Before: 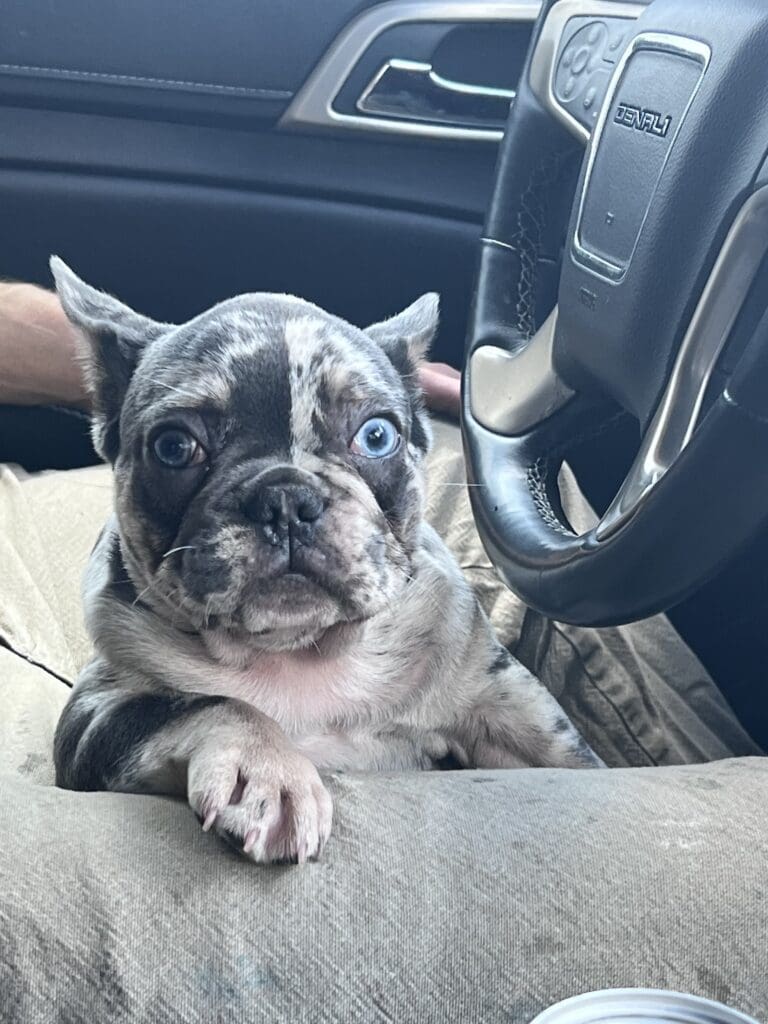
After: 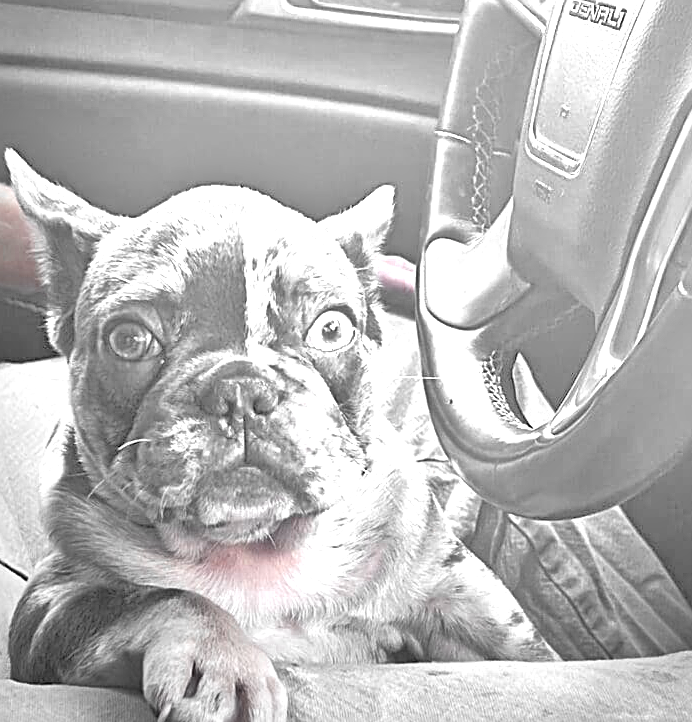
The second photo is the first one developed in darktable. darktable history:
vignetting: center (0.219, -0.23)
exposure: black level correction 0, exposure 0.951 EV, compensate highlight preservation false
tone equalizer: -7 EV 0.16 EV, -6 EV 0.629 EV, -5 EV 1.17 EV, -4 EV 1.34 EV, -3 EV 1.13 EV, -2 EV 0.6 EV, -1 EV 0.163 EV, mask exposure compensation -0.509 EV
sharpen: on, module defaults
crop: left 5.962%, top 10.472%, right 3.805%, bottom 19.018%
color zones: curves: ch0 [(0, 0.352) (0.143, 0.407) (0.286, 0.386) (0.429, 0.431) (0.571, 0.829) (0.714, 0.853) (0.857, 0.833) (1, 0.352)]; ch1 [(0, 0.604) (0.072, 0.726) (0.096, 0.608) (0.205, 0.007) (0.571, -0.006) (0.839, -0.013) (0.857, -0.012) (1, 0.604)]
